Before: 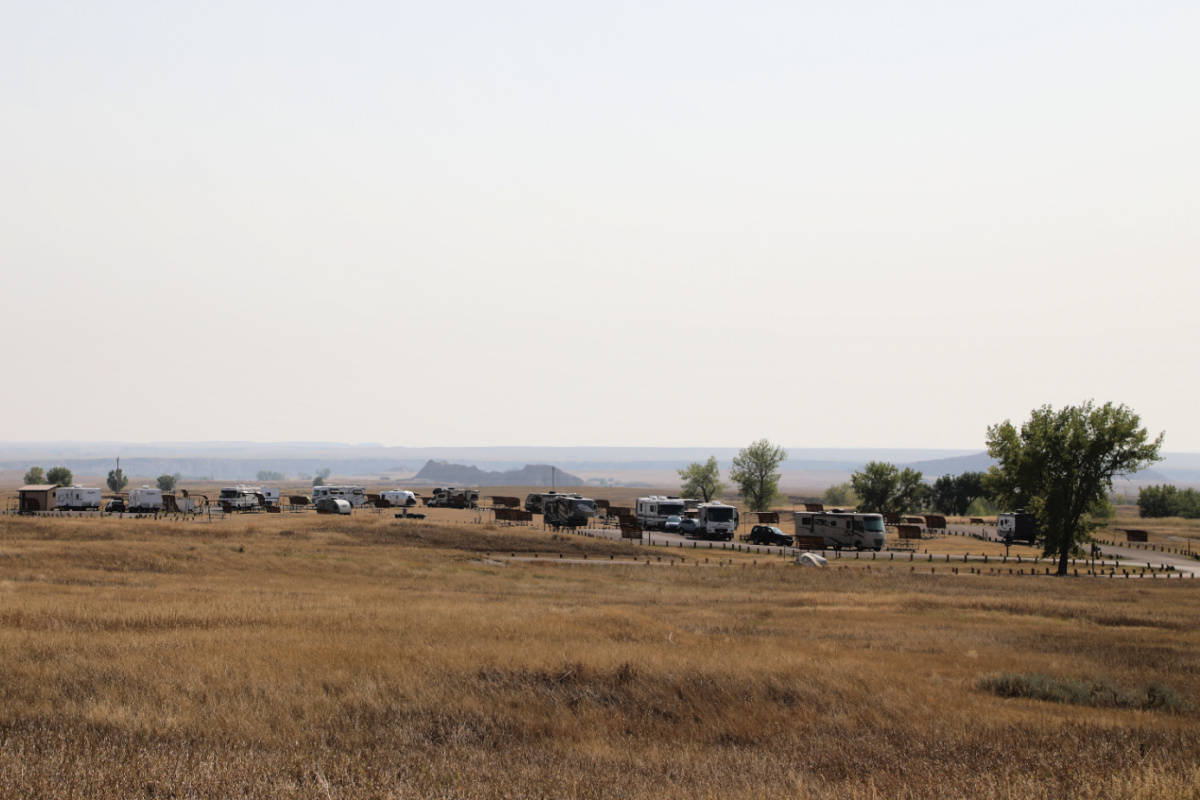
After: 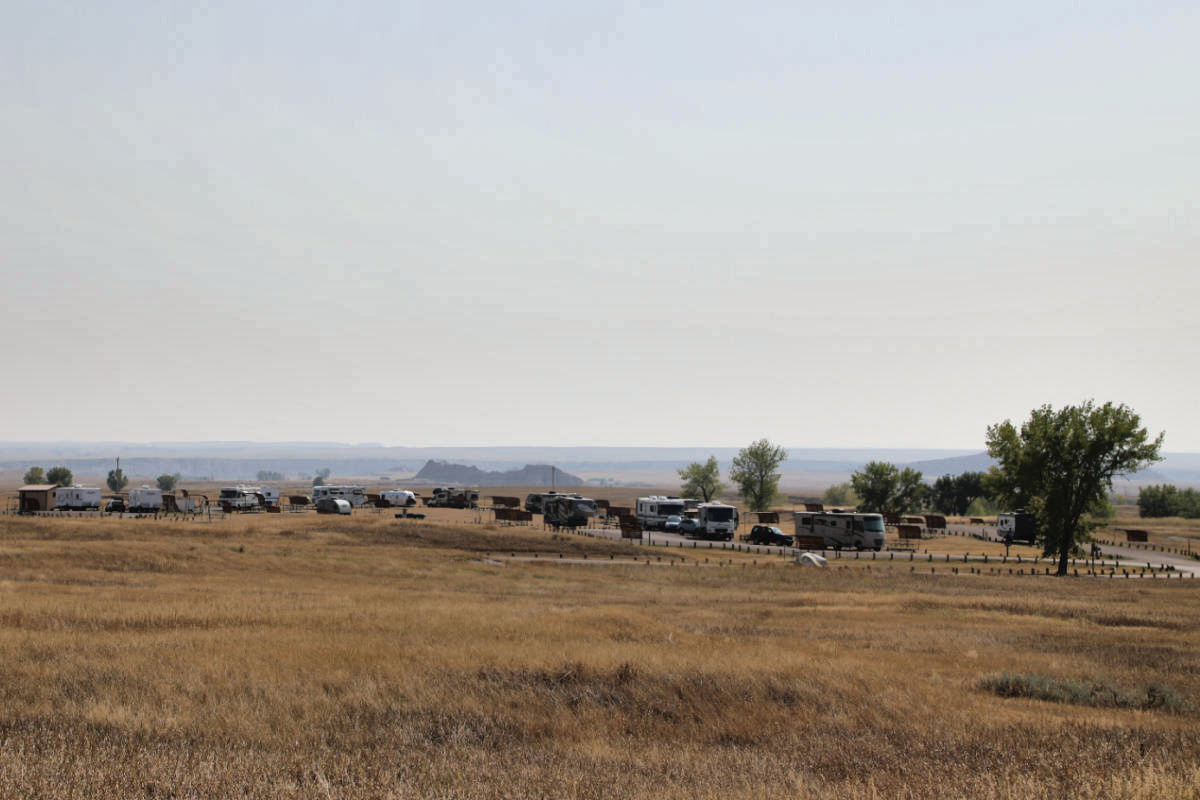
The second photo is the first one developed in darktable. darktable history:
white balance: red 0.986, blue 1.01
shadows and highlights: shadows 75, highlights -60.85, soften with gaussian
